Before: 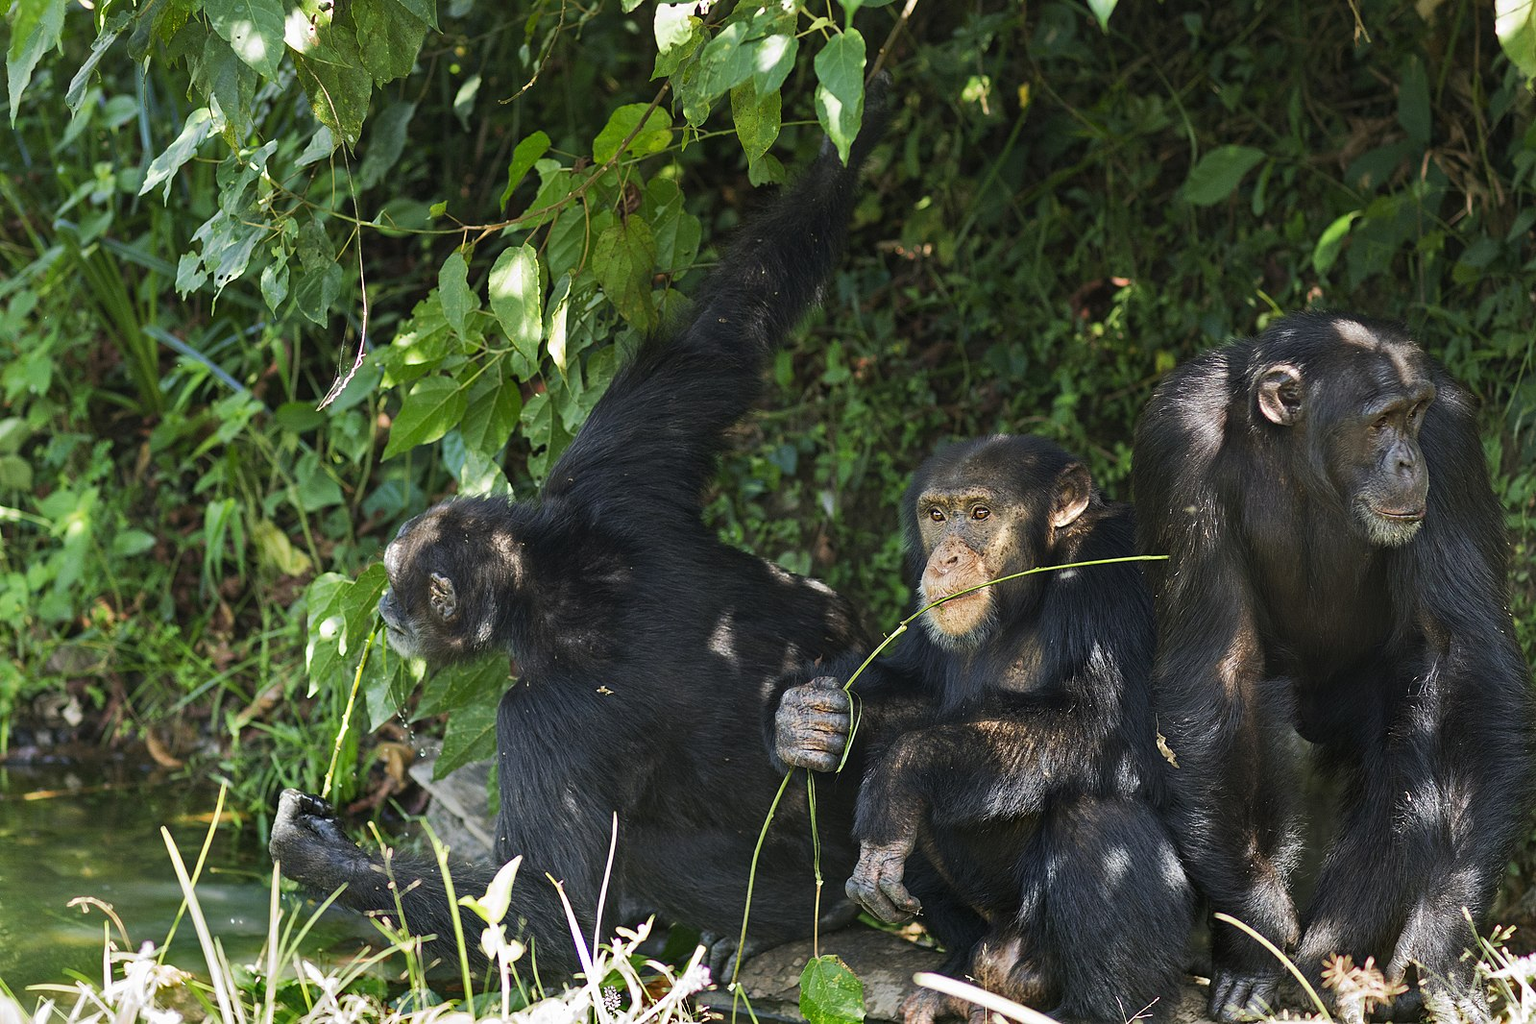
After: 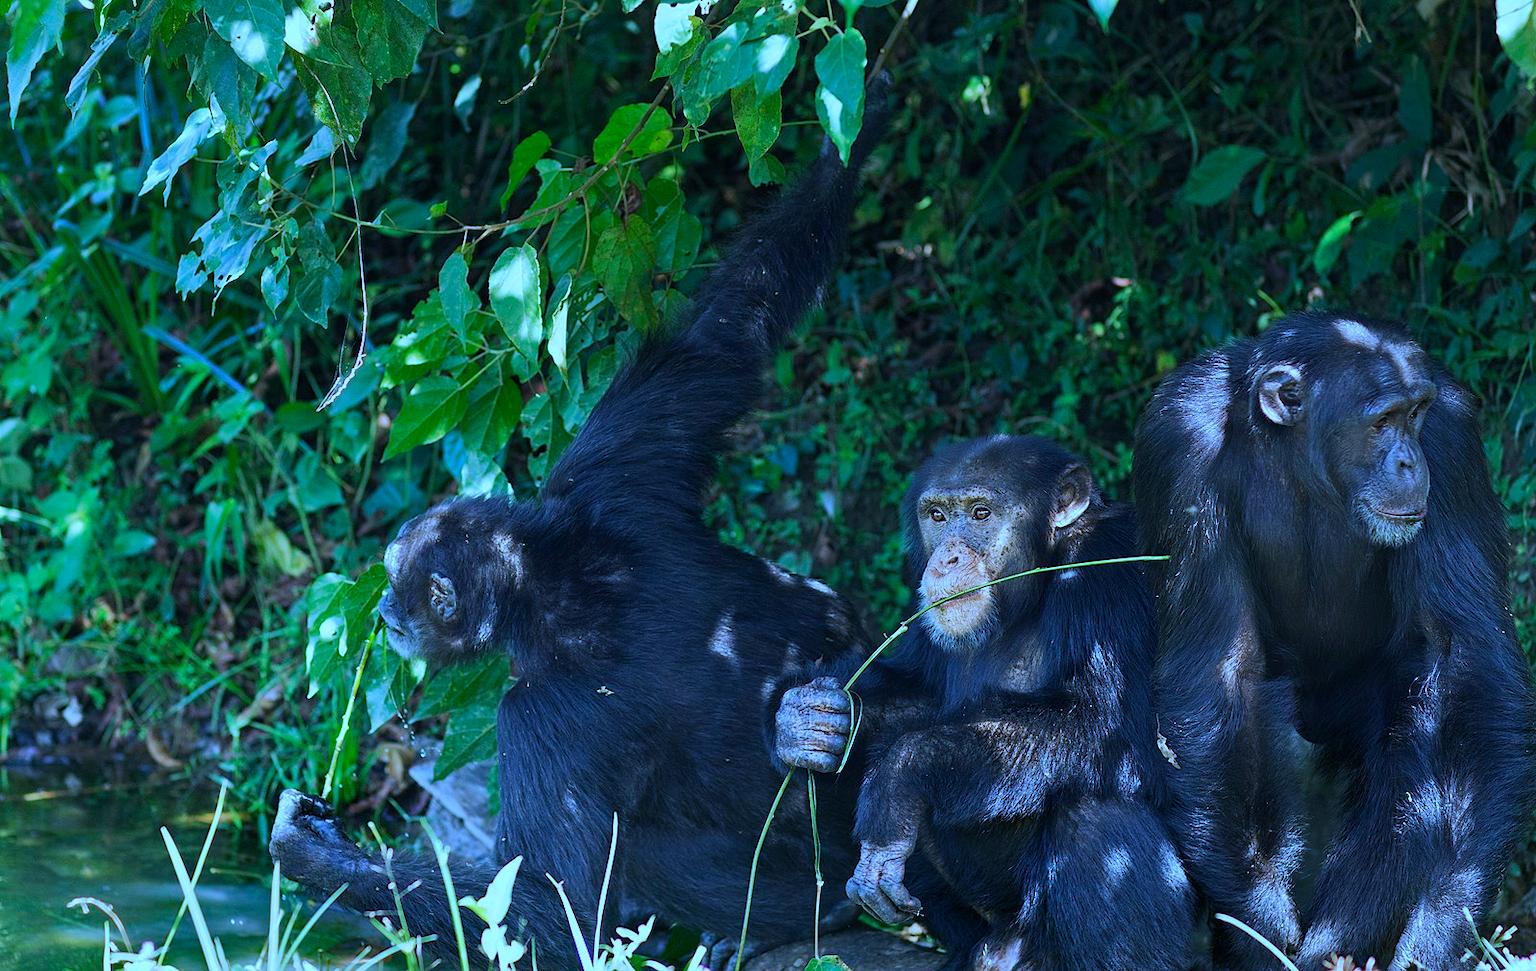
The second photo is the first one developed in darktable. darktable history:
white balance: red 0.766, blue 1.537
crop and rotate: top 0%, bottom 5.097%
